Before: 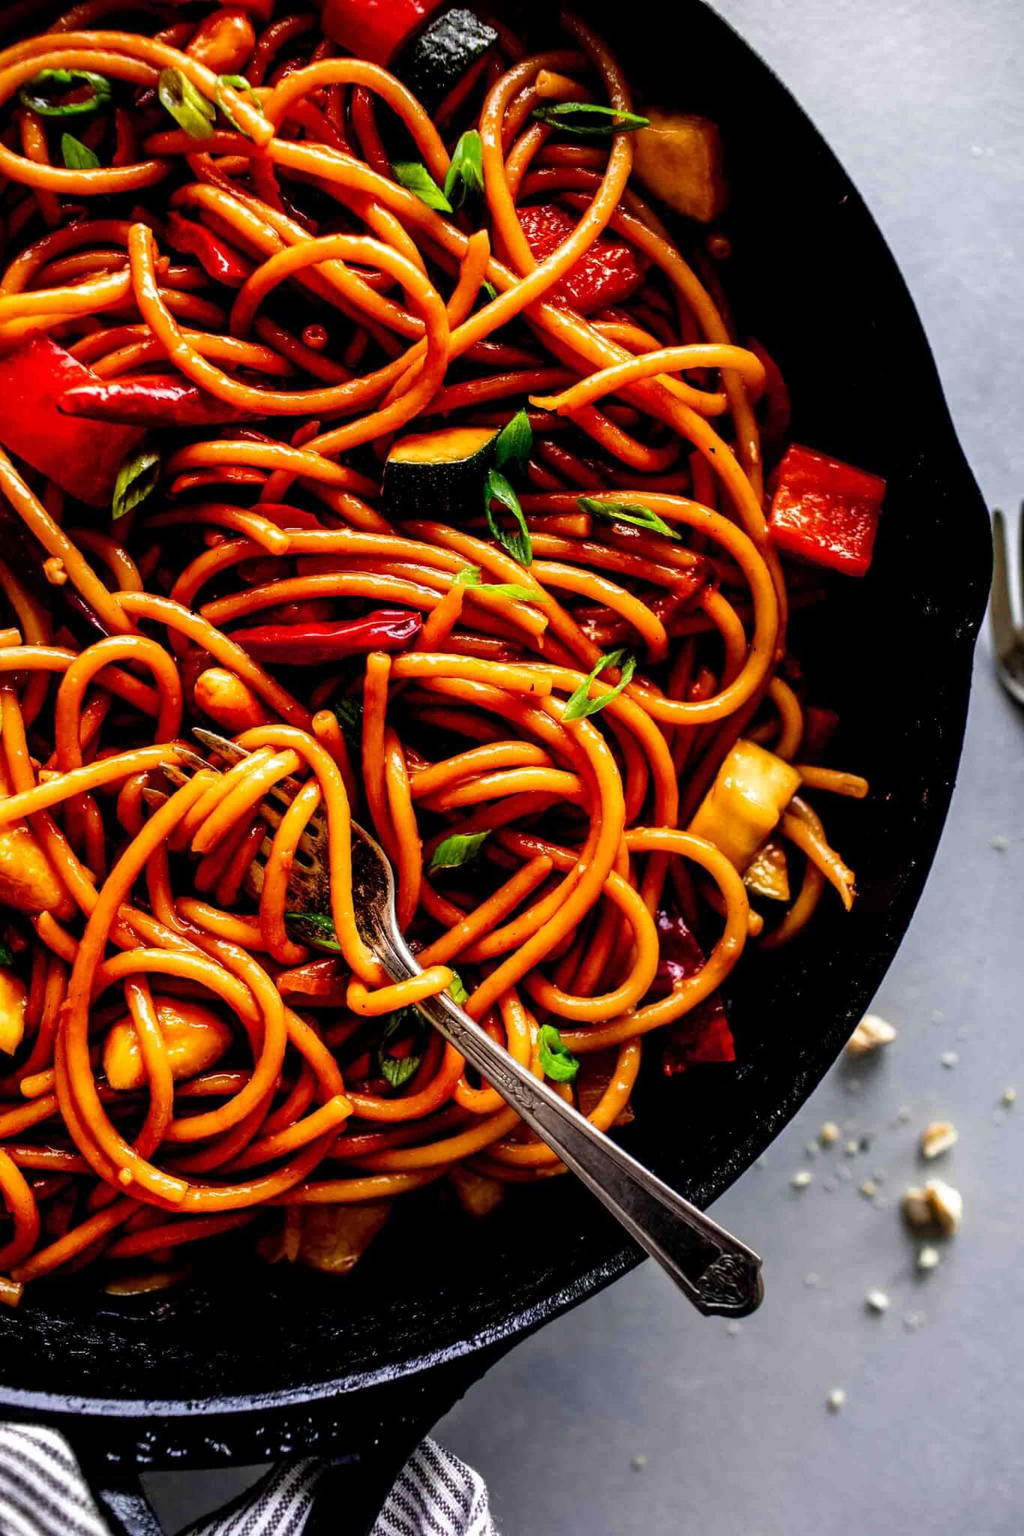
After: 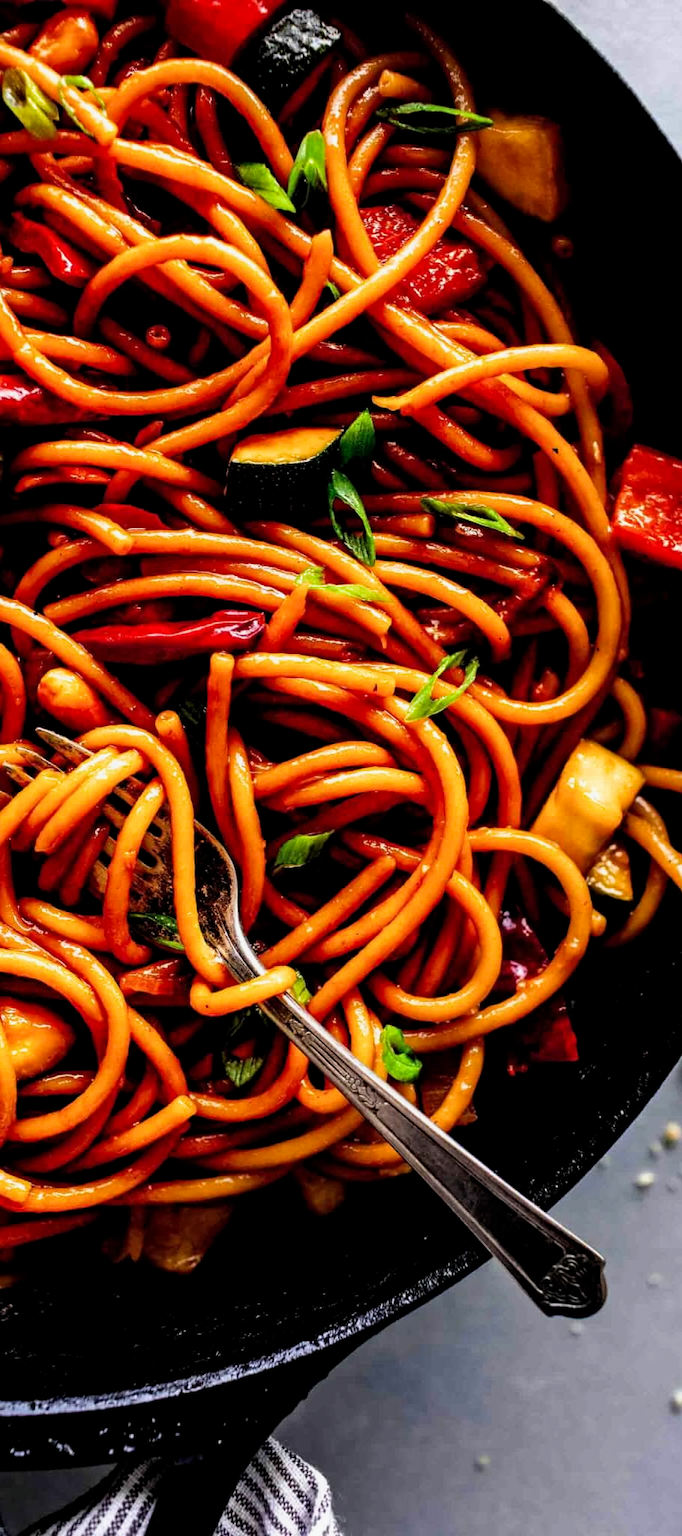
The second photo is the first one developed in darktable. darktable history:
crop and rotate: left 15.352%, right 17.936%
filmic rgb: black relative exposure -12.68 EV, white relative exposure 2.81 EV, target black luminance 0%, hardness 8.6, latitude 70.13%, contrast 1.134, shadows ↔ highlights balance -1.01%, color science v5 (2021), contrast in shadows safe, contrast in highlights safe
haze removal: compatibility mode true, adaptive false
